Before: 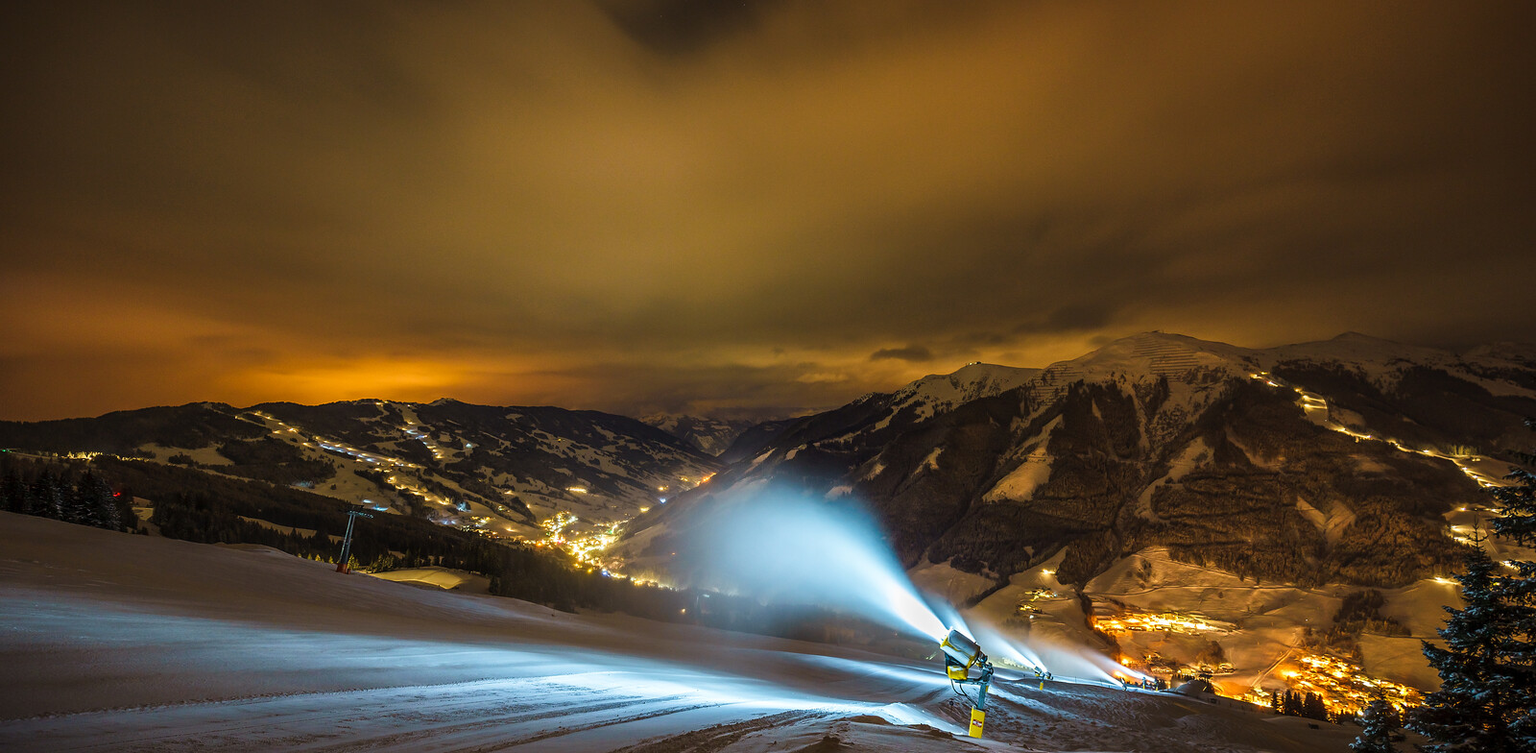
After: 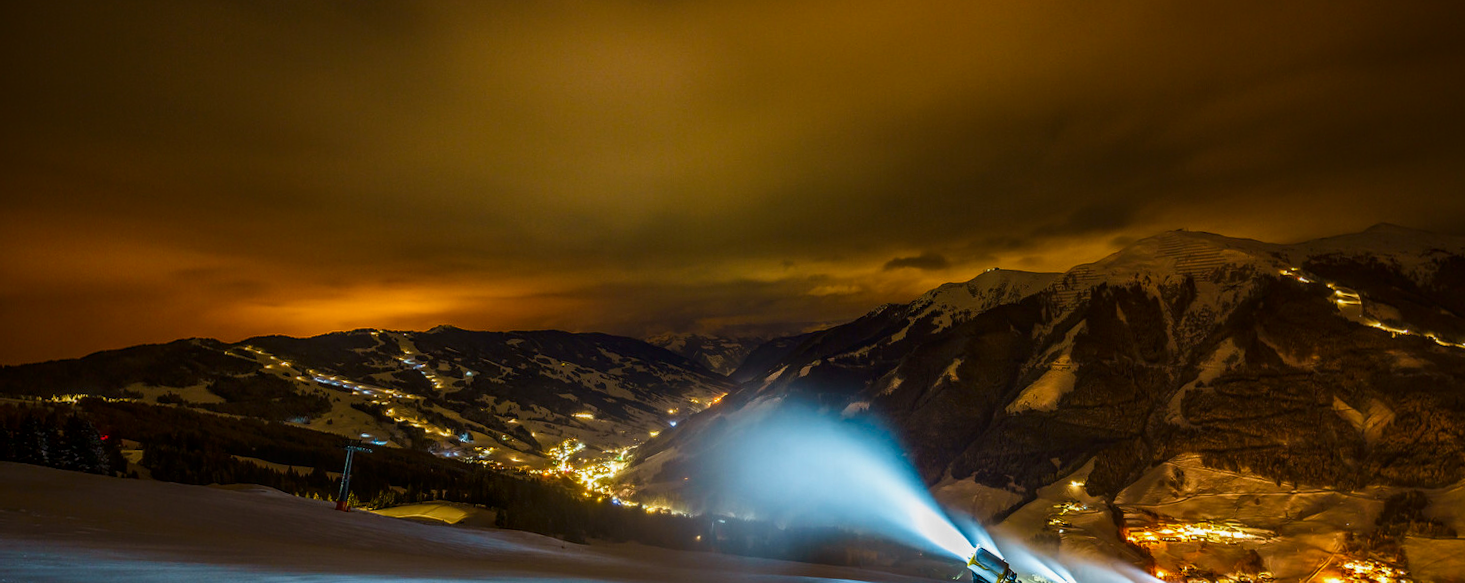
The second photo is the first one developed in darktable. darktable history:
contrast brightness saturation: contrast 0.07, brightness -0.14, saturation 0.11
local contrast: detail 110%
crop and rotate: angle 0.03°, top 11.643%, right 5.651%, bottom 11.189%
rotate and perspective: rotation -2°, crop left 0.022, crop right 0.978, crop top 0.049, crop bottom 0.951
